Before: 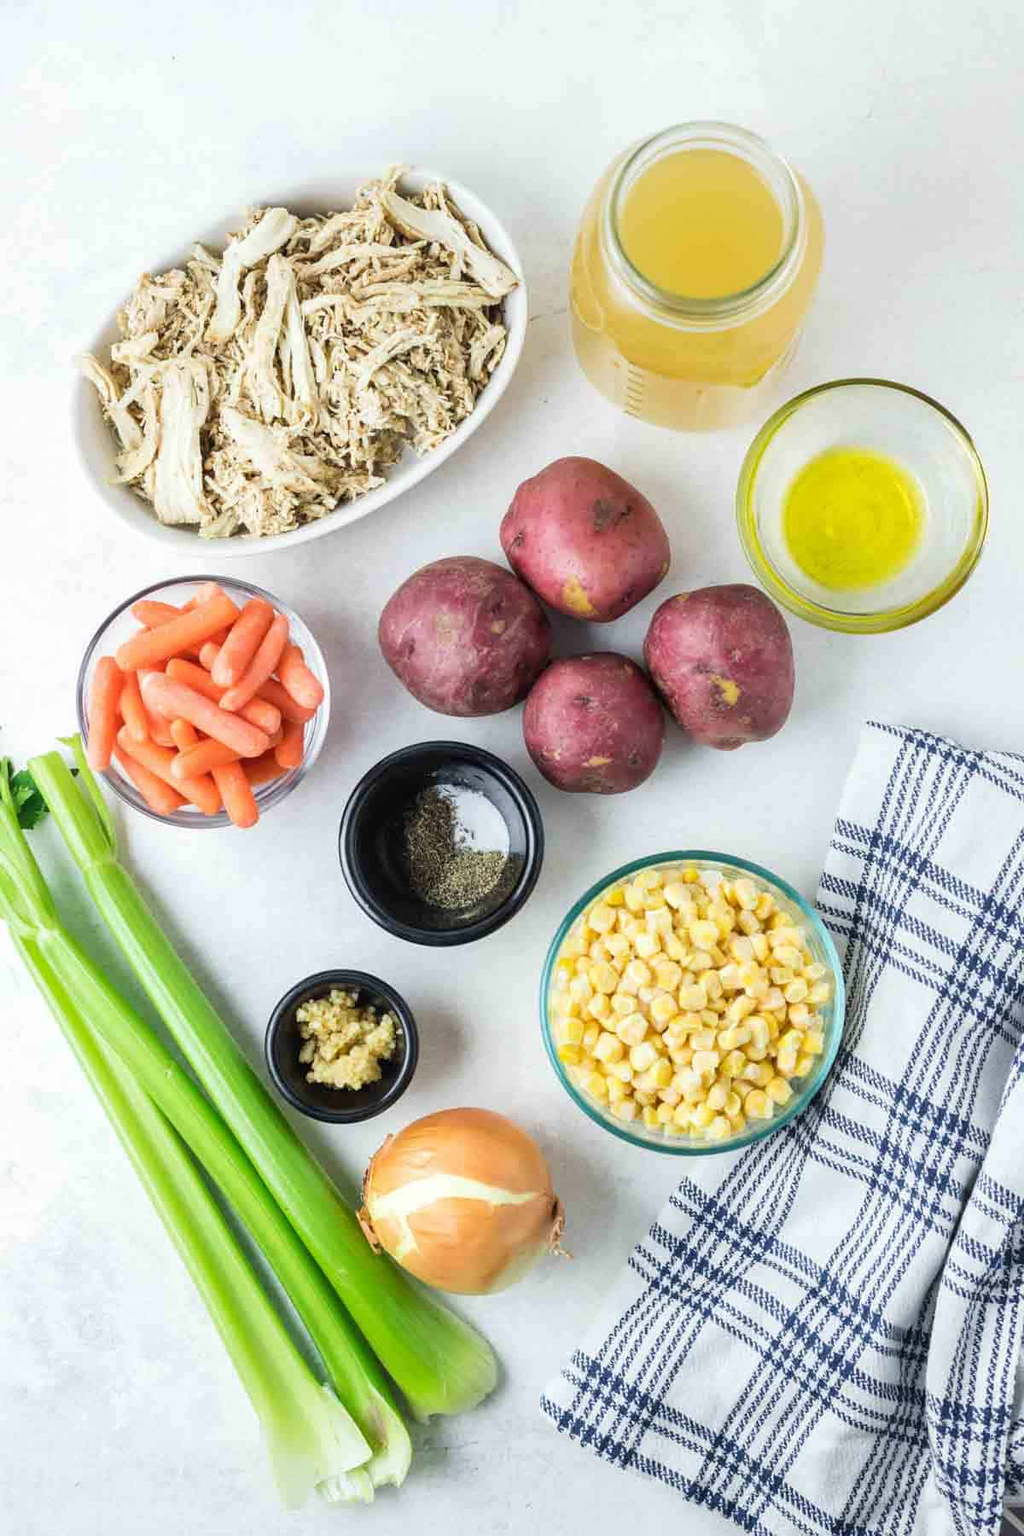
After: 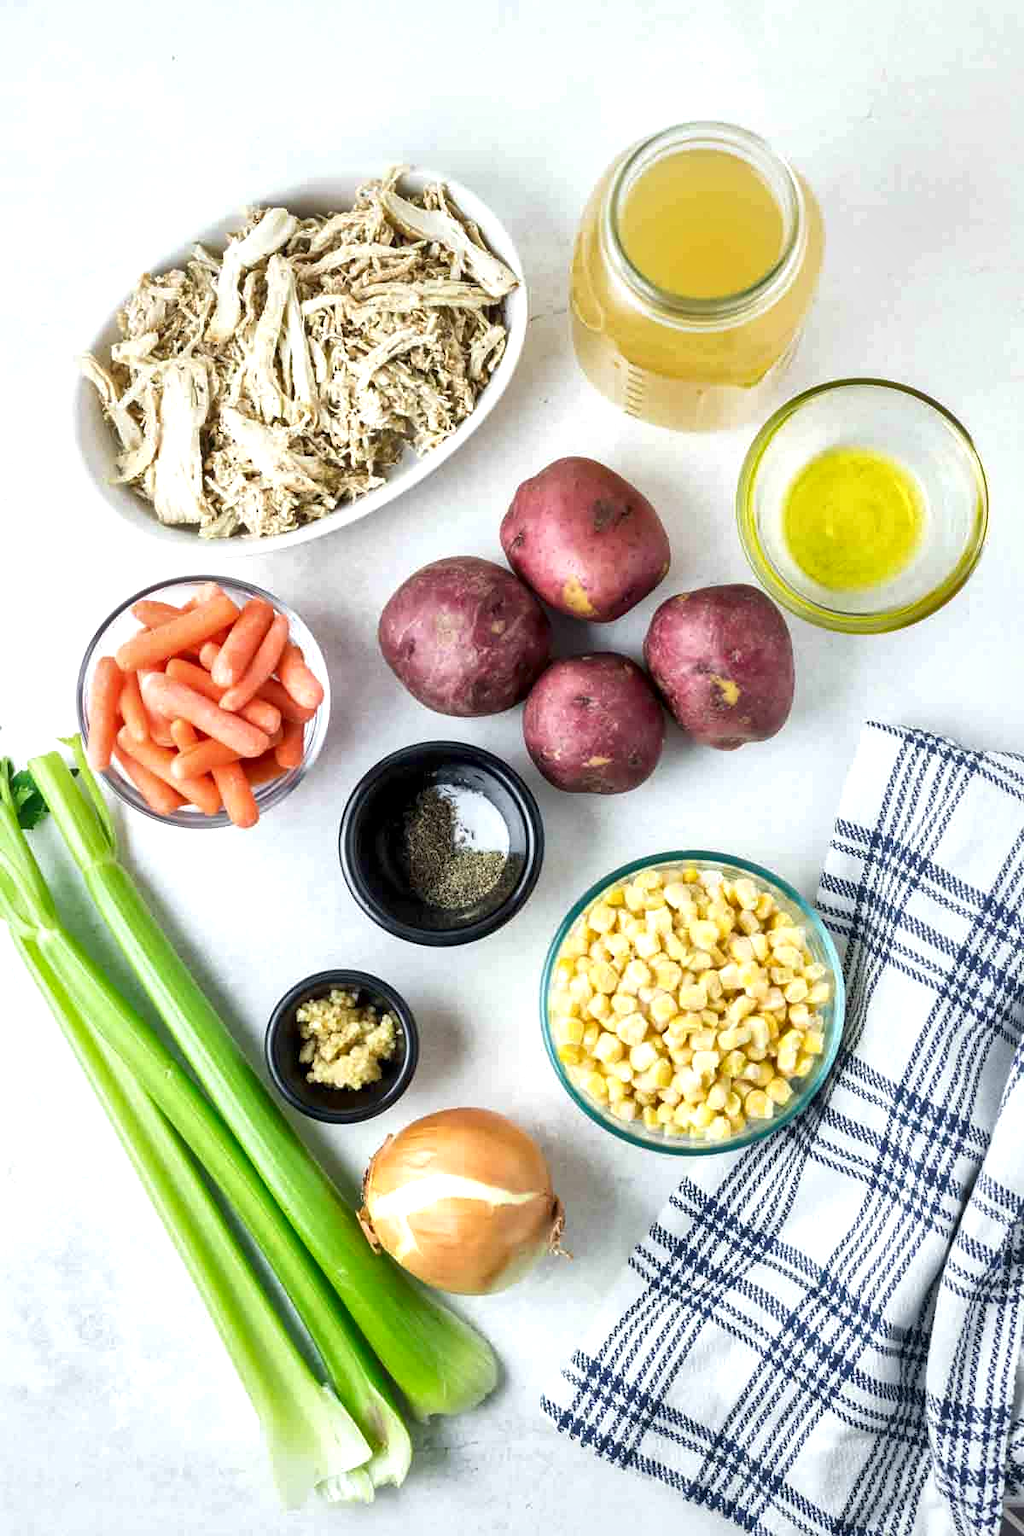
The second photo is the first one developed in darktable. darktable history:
local contrast: mode bilateral grid, contrast 100, coarseness 99, detail 165%, midtone range 0.2
exposure: exposure 0.126 EV, compensate highlight preservation false
